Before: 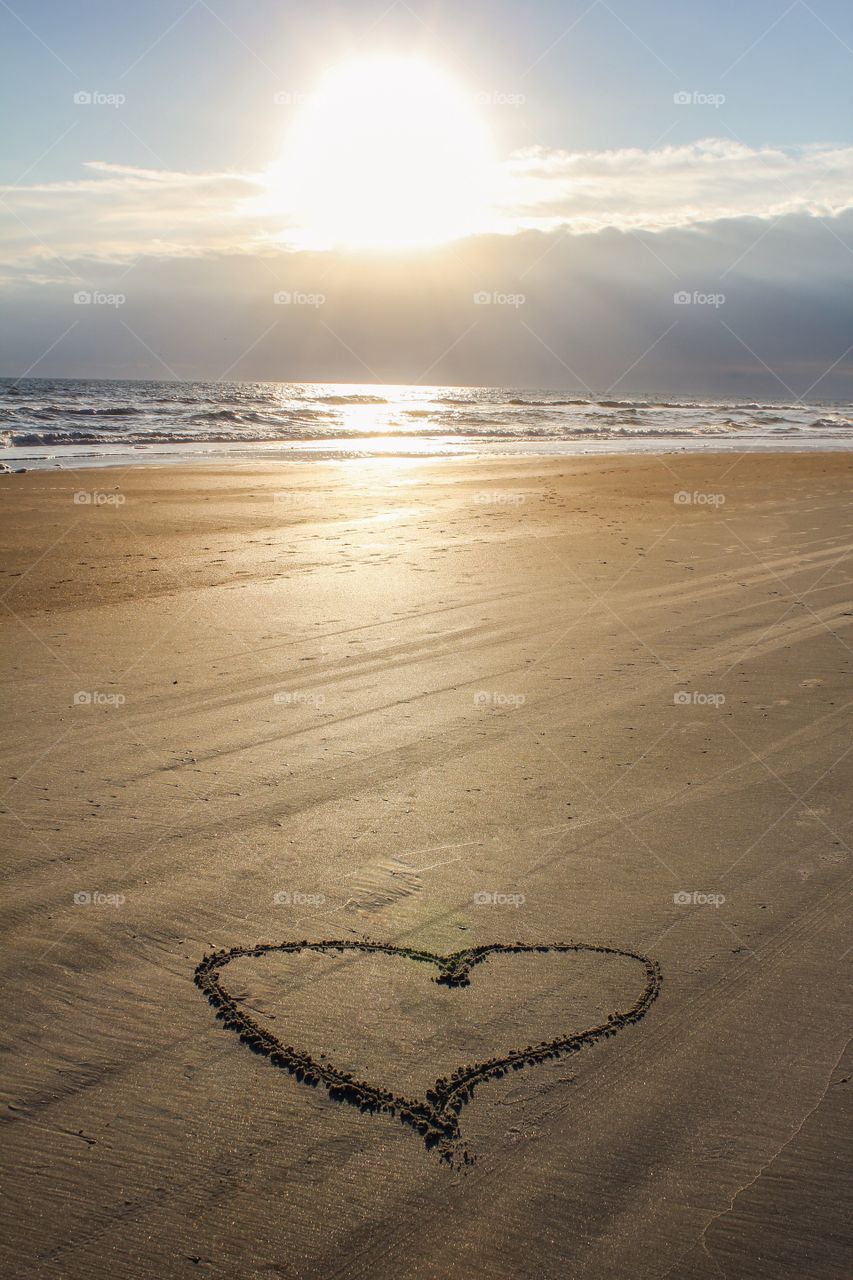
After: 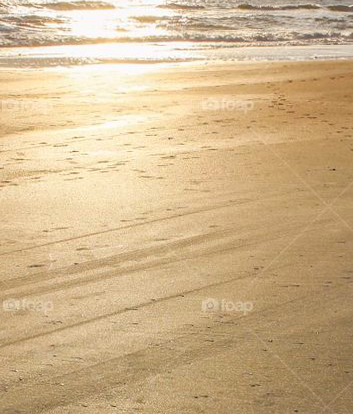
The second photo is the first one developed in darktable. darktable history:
crop: left 31.751%, top 32.172%, right 27.8%, bottom 35.83%
rgb curve: curves: ch0 [(0, 0) (0.072, 0.166) (0.217, 0.293) (0.414, 0.42) (1, 1)], compensate middle gray true, preserve colors basic power
rotate and perspective: lens shift (vertical) 0.048, lens shift (horizontal) -0.024, automatic cropping off
contrast brightness saturation: contrast 0.08, saturation 0.2
